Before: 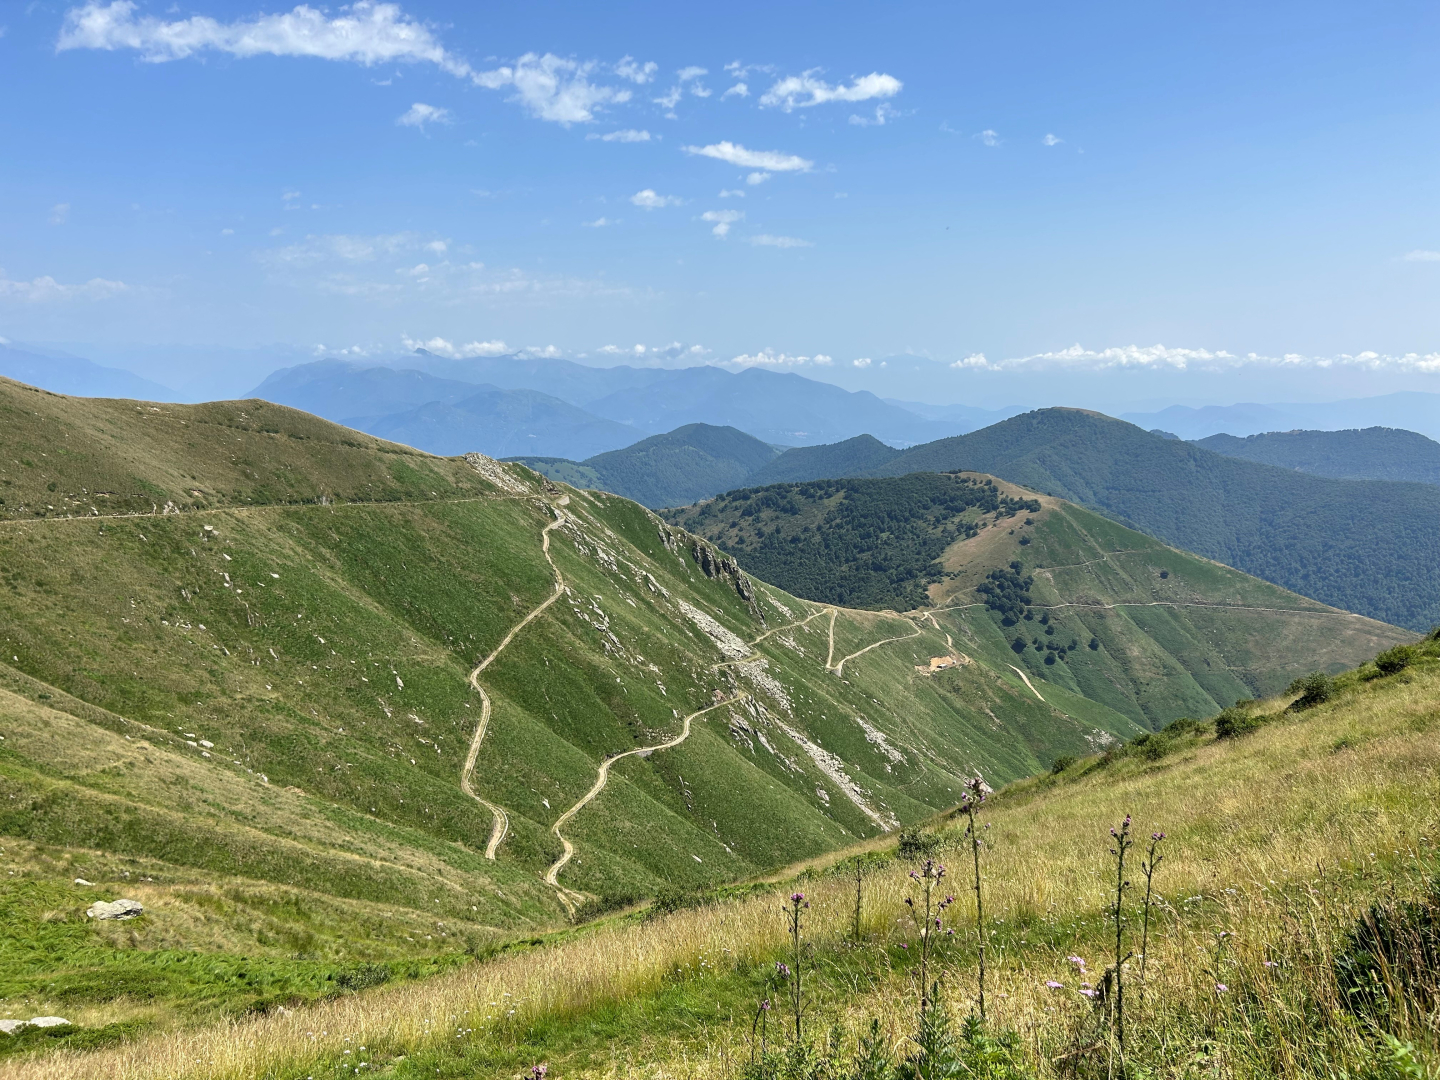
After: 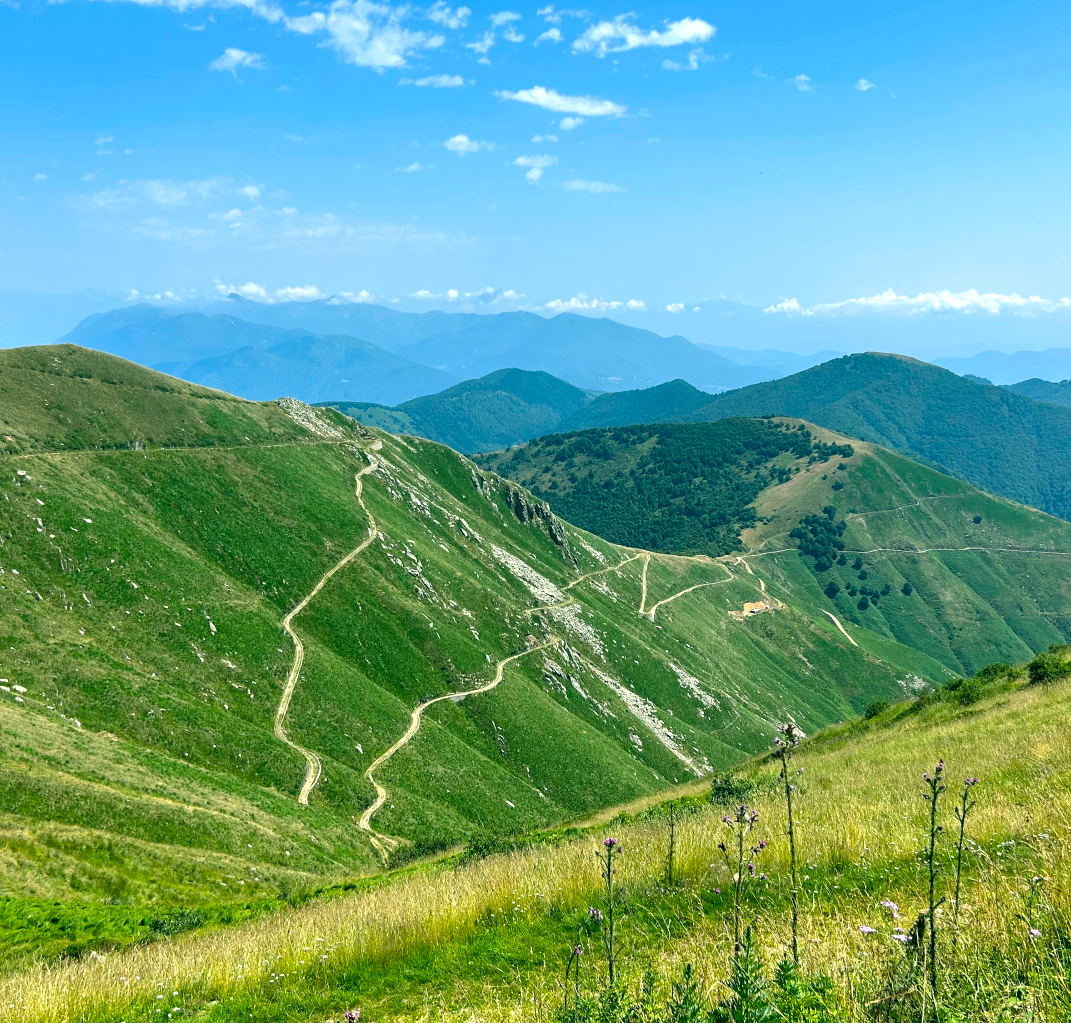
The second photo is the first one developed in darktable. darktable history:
crop and rotate: left 13.038%, top 5.261%, right 12.542%
color balance rgb: power › chroma 2.145%, power › hue 165.02°, perceptual saturation grading › global saturation 30.043%, perceptual brilliance grading › highlights 7.482%, perceptual brilliance grading › mid-tones 3.422%, perceptual brilliance grading › shadows 2.083%
